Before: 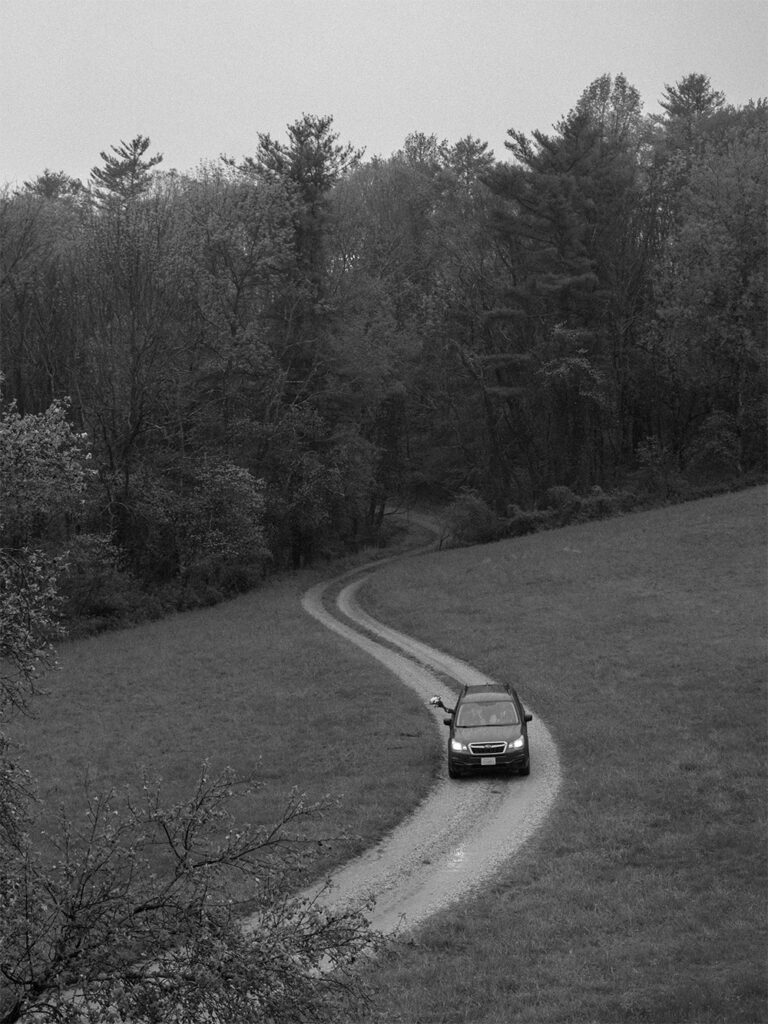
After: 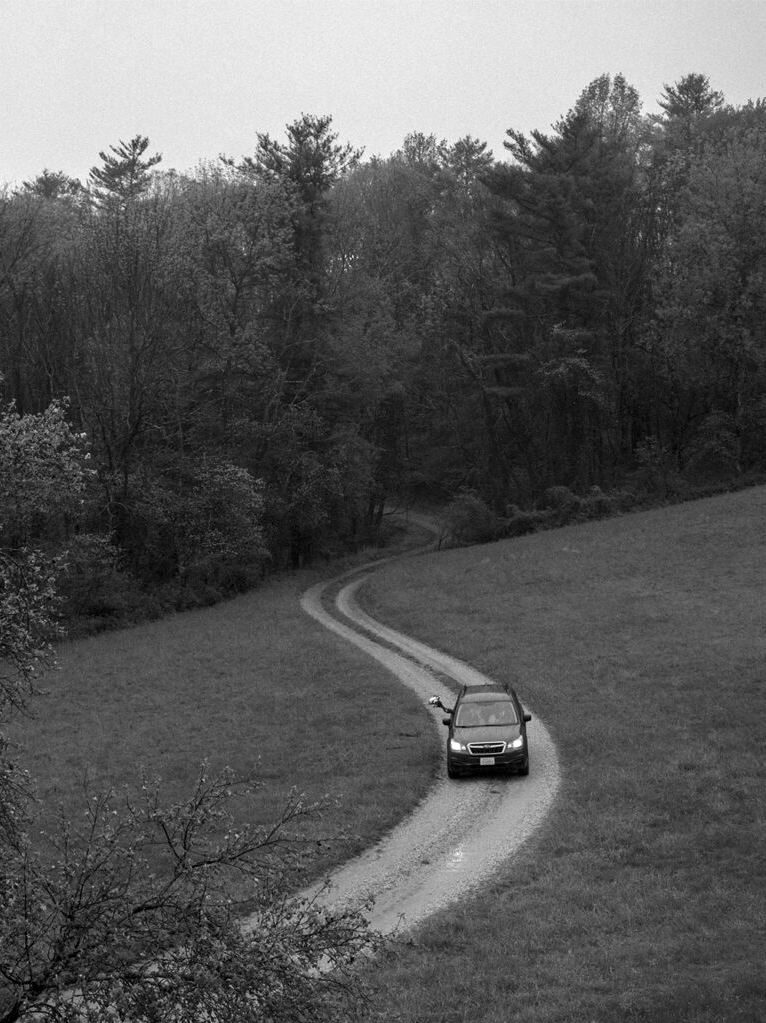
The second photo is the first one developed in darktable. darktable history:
levels: levels [0.062, 0.494, 0.925]
crop: left 0.135%
color balance rgb: global offset › luminance 0.477%, global offset › hue 61.72°, linear chroma grading › global chroma 14.657%, perceptual saturation grading › global saturation 23.86%, perceptual saturation grading › highlights -24.058%, perceptual saturation grading › mid-tones 24.545%, perceptual saturation grading › shadows 39.59%, global vibrance 30.076%
